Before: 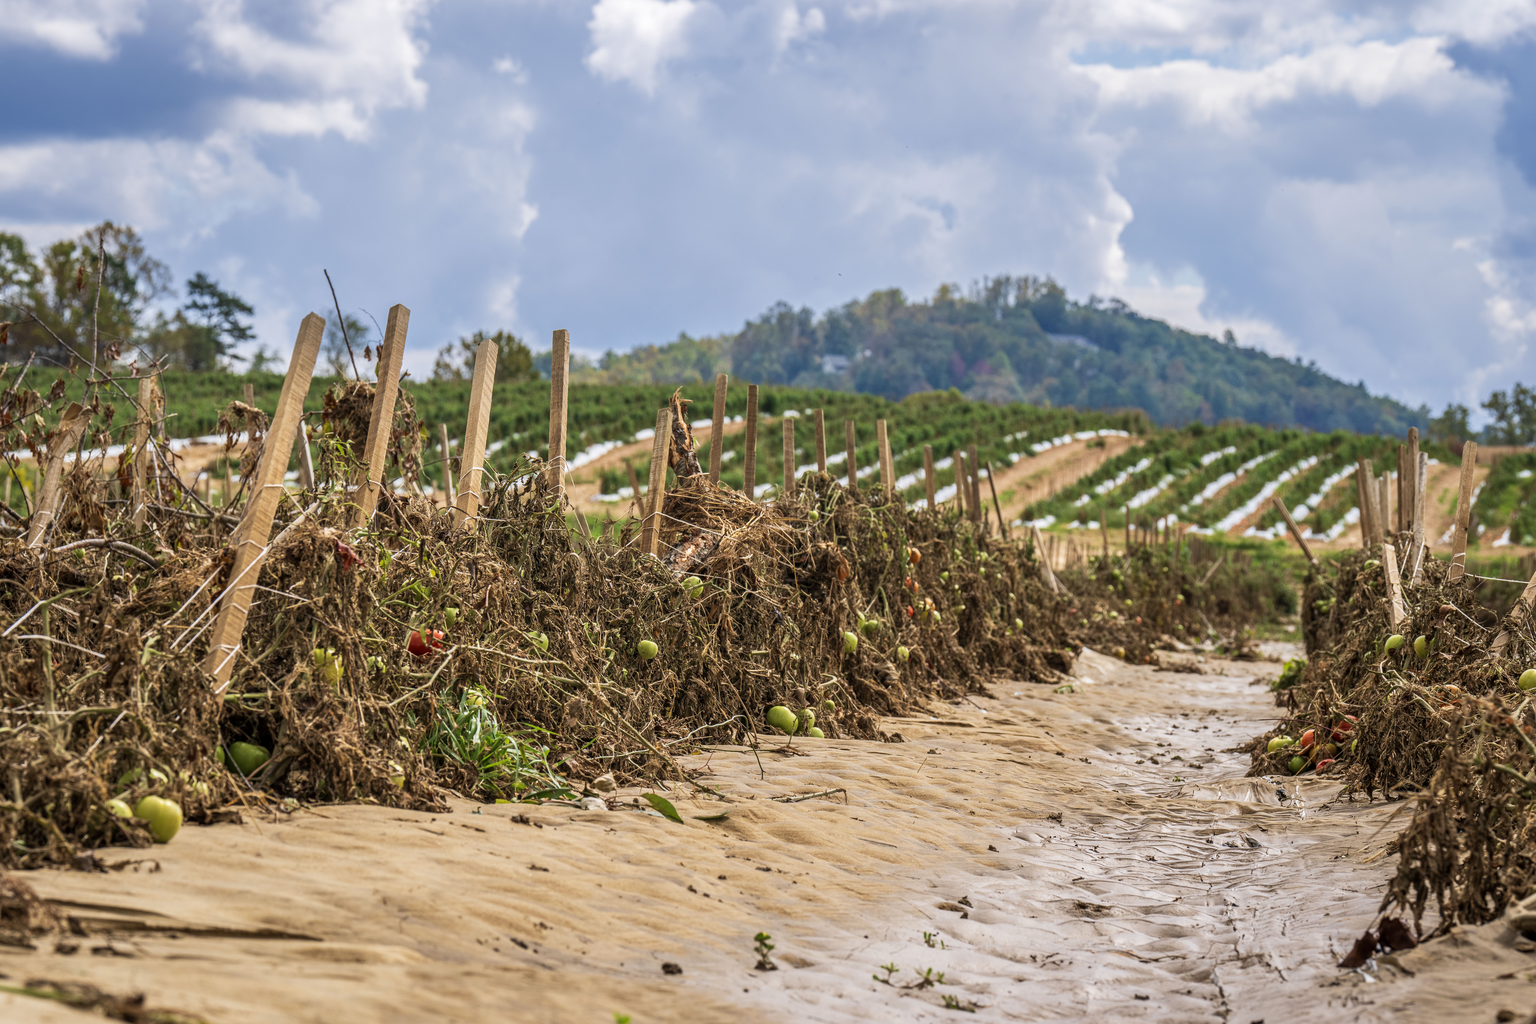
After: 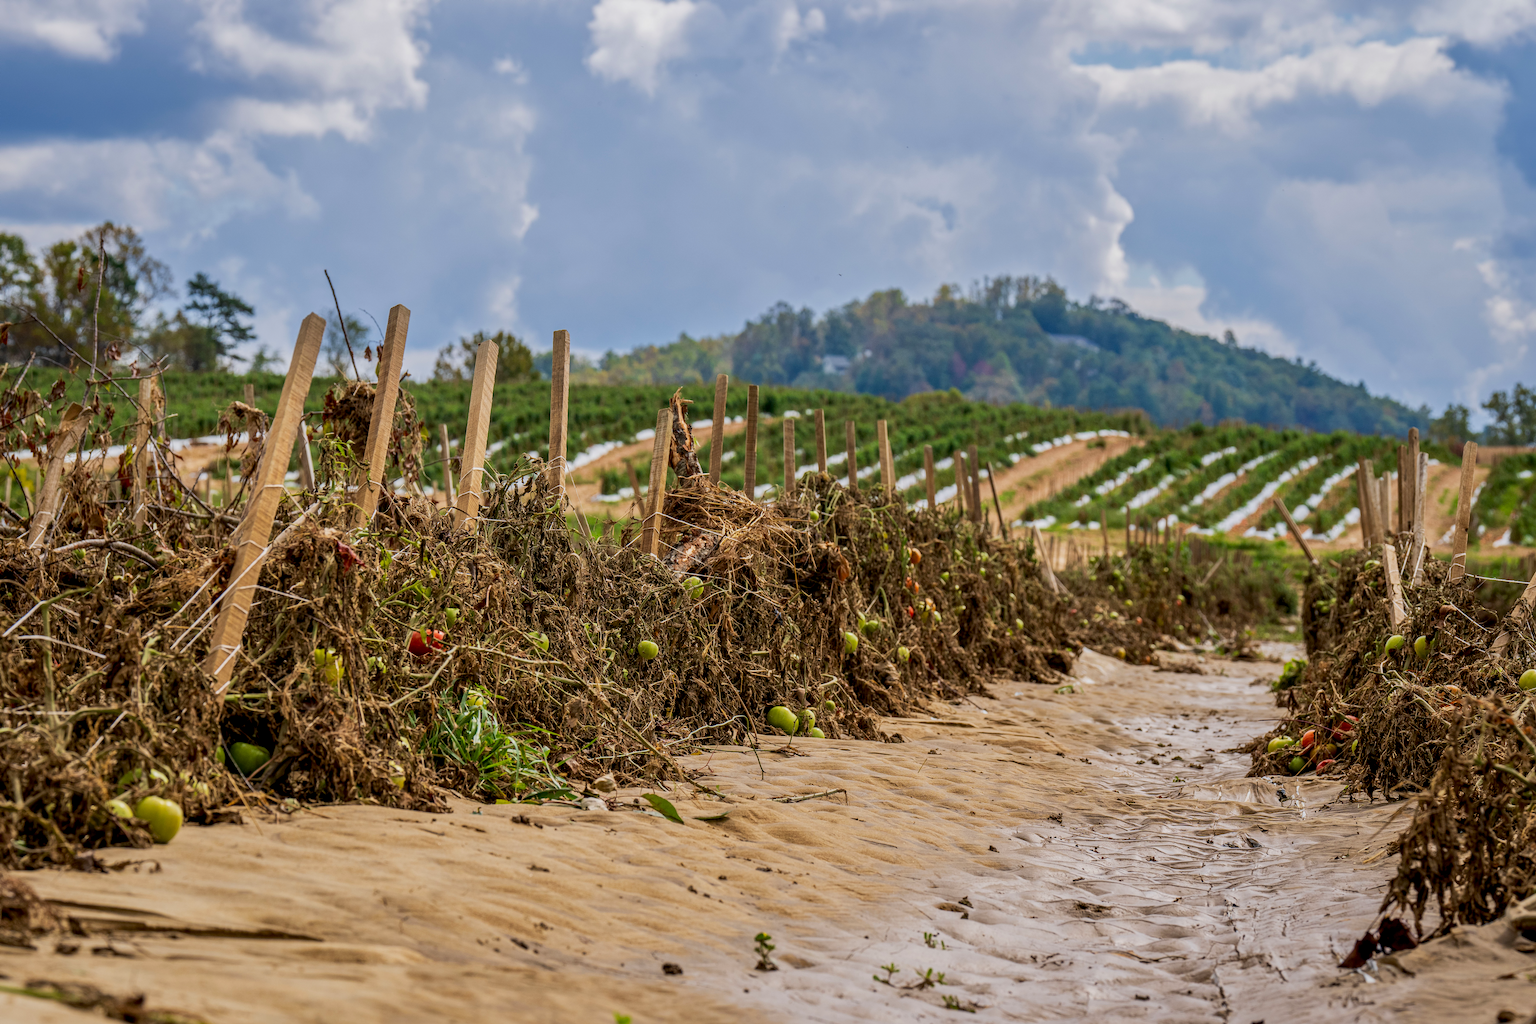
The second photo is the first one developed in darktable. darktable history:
exposure: black level correction 0.009, exposure -0.159 EV, compensate highlight preservation false
shadows and highlights: shadows -20, white point adjustment -2, highlights -35
